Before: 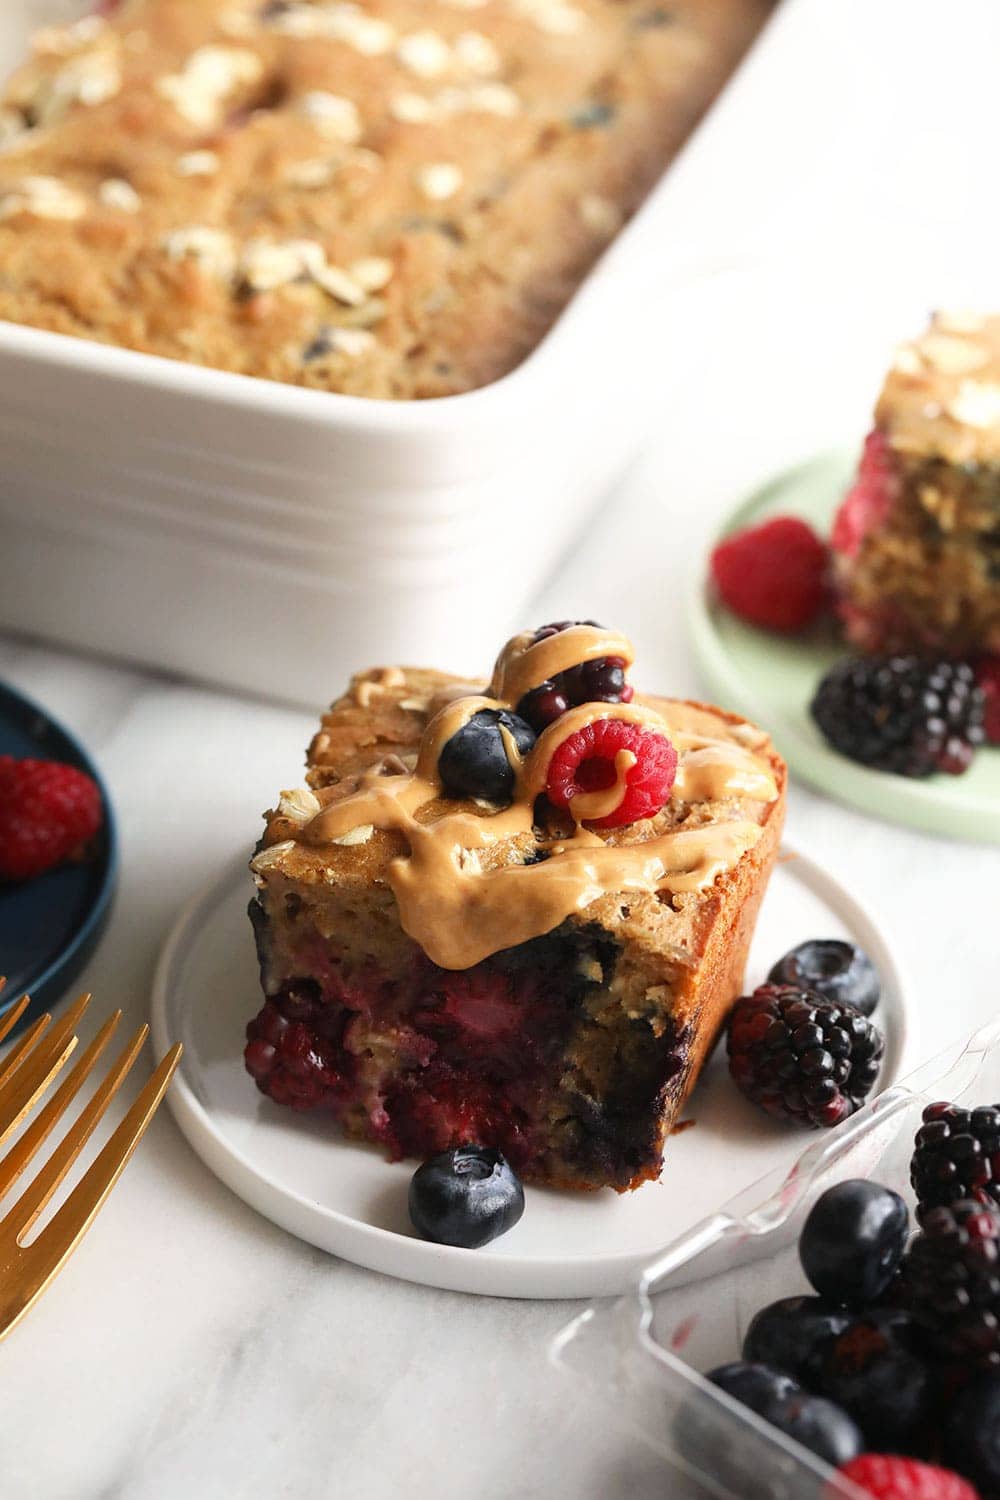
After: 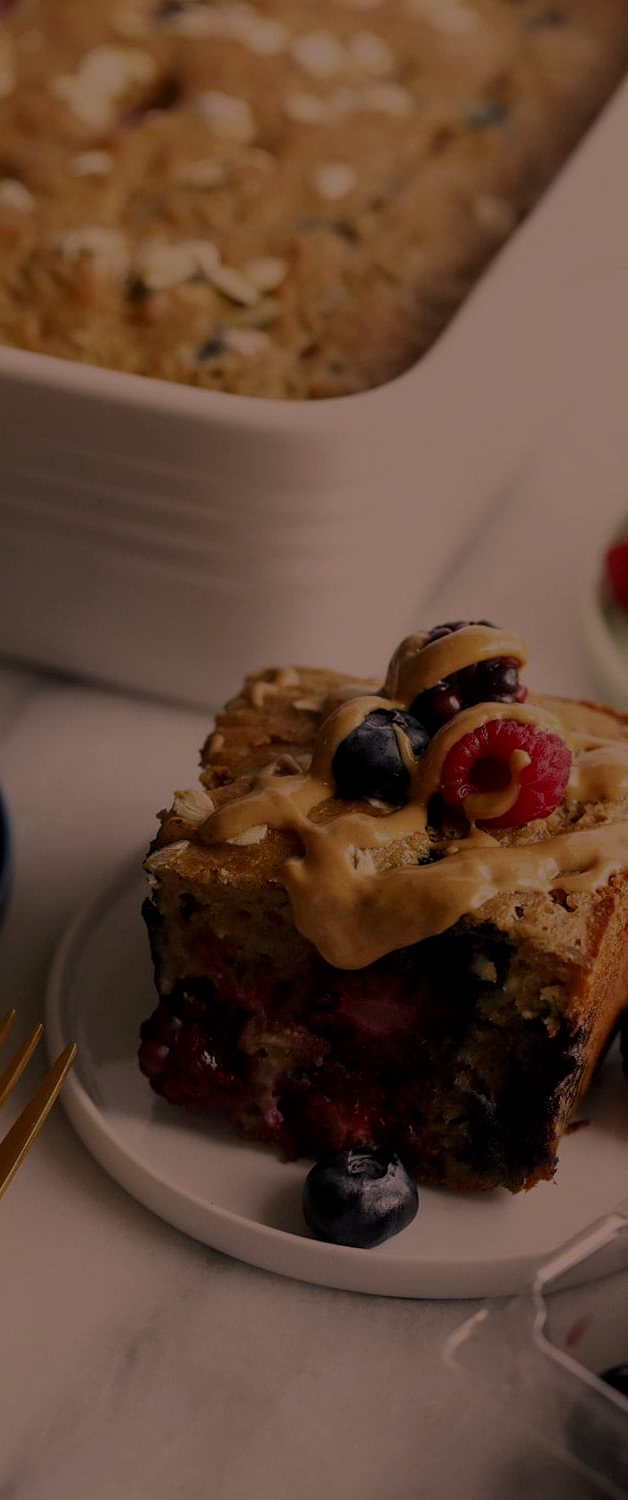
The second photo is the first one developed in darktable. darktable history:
exposure: exposure -2.368 EV, compensate highlight preservation false
crop: left 10.699%, right 26.424%
color correction: highlights a* 20.9, highlights b* 19.86
local contrast: highlights 107%, shadows 100%, detail 120%, midtone range 0.2
